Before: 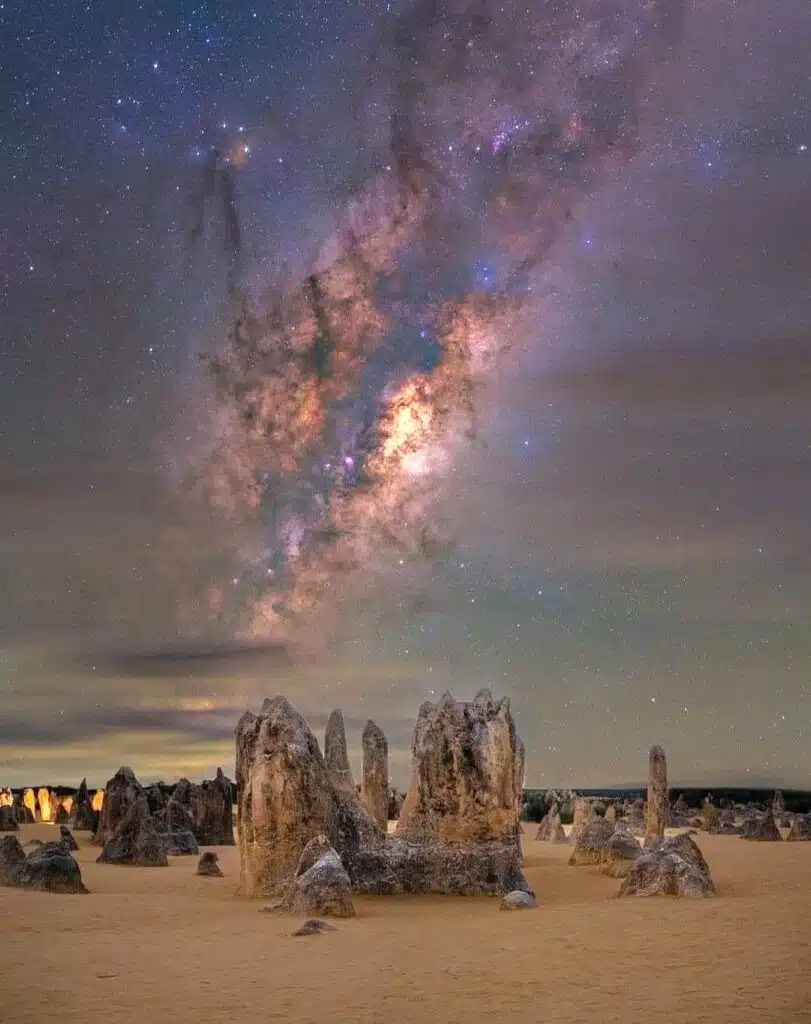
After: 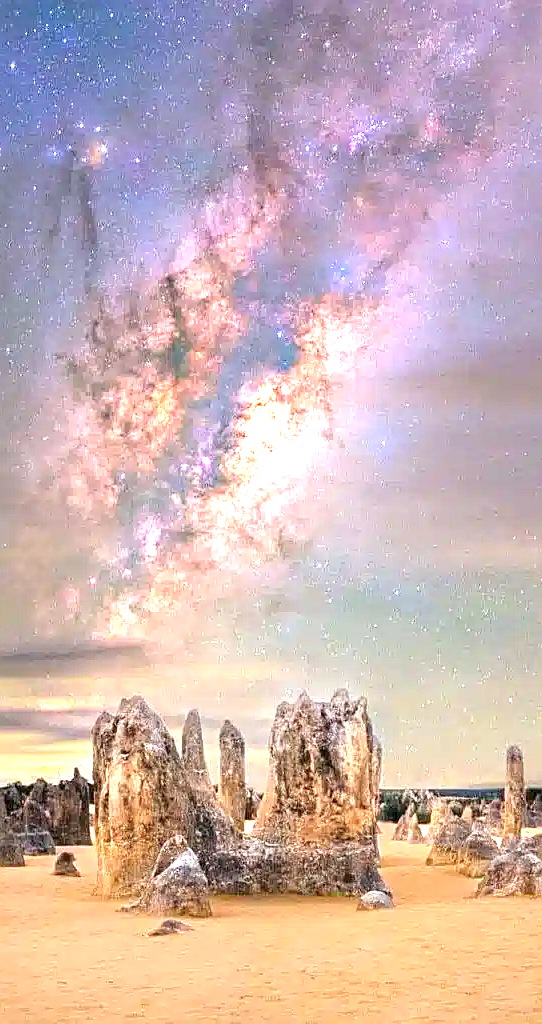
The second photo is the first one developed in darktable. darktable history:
exposure: black level correction 0.001, exposure 1.822 EV, compensate exposure bias true, compensate highlight preservation false
crop and rotate: left 17.732%, right 15.423%
sharpen: on, module defaults
